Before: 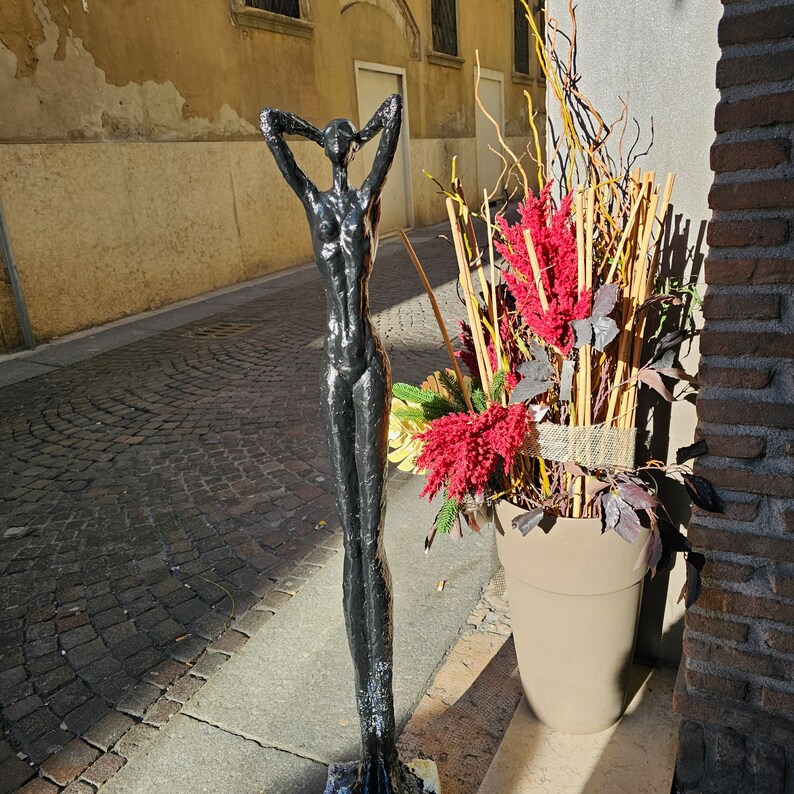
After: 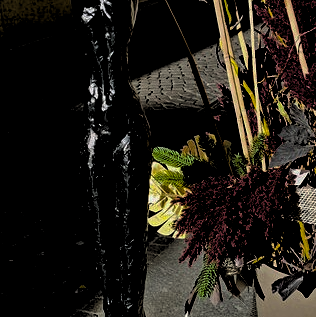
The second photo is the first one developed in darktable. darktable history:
color balance rgb: linear chroma grading › global chroma 24.667%, perceptual saturation grading › global saturation 27.543%, perceptual saturation grading › highlights -25.625%, perceptual saturation grading › shadows 24.85%, global vibrance 20%
haze removal: strength 0.278, distance 0.257, compatibility mode true, adaptive false
levels: levels [0.514, 0.759, 1]
base curve: curves: ch0 [(0, 0) (0.235, 0.266) (0.503, 0.496) (0.786, 0.72) (1, 1)], preserve colors none
crop: left 30.286%, top 29.753%, right 29.835%, bottom 30.199%
